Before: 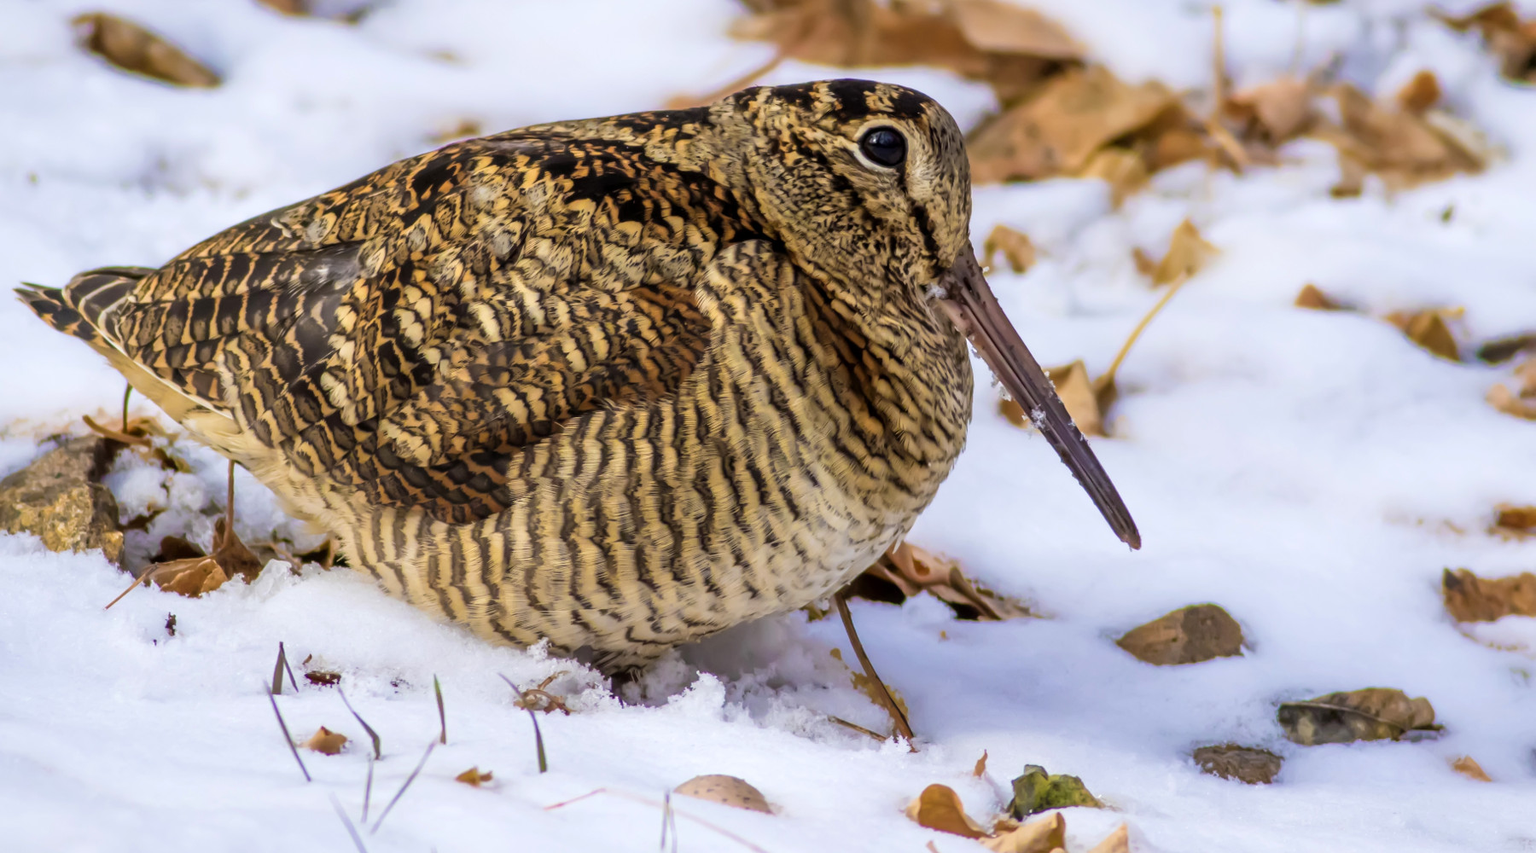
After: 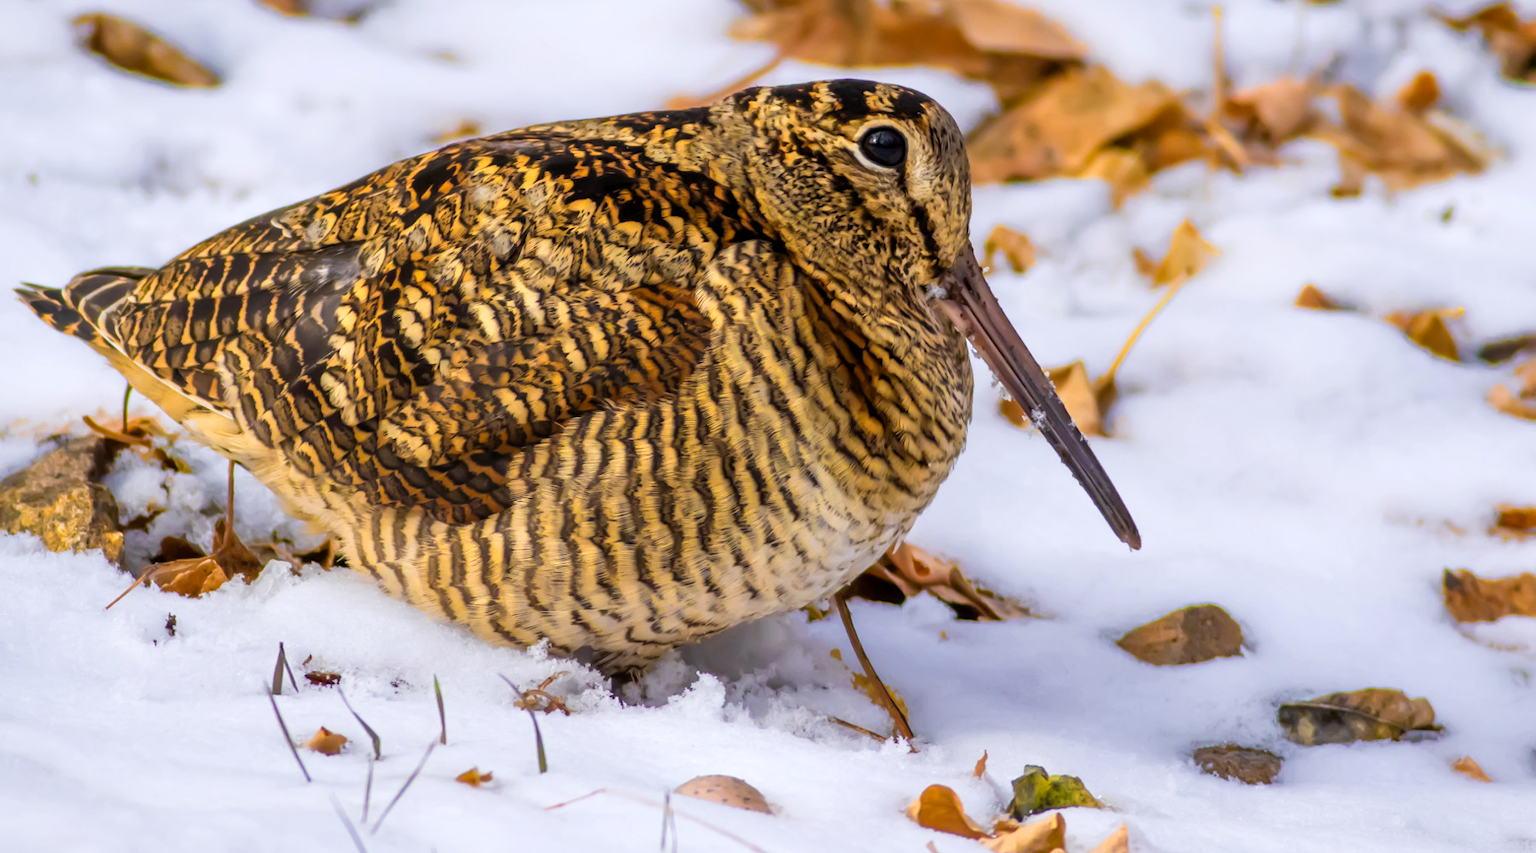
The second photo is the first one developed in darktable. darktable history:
color zones: curves: ch0 [(0, 0.511) (0.143, 0.531) (0.286, 0.56) (0.429, 0.5) (0.571, 0.5) (0.714, 0.5) (0.857, 0.5) (1, 0.5)]; ch1 [(0, 0.525) (0.143, 0.705) (0.286, 0.715) (0.429, 0.35) (0.571, 0.35) (0.714, 0.35) (0.857, 0.4) (1, 0.4)]; ch2 [(0, 0.572) (0.143, 0.512) (0.286, 0.473) (0.429, 0.45) (0.571, 0.5) (0.714, 0.5) (0.857, 0.518) (1, 0.518)]
white balance: red 1.004, blue 1.024
